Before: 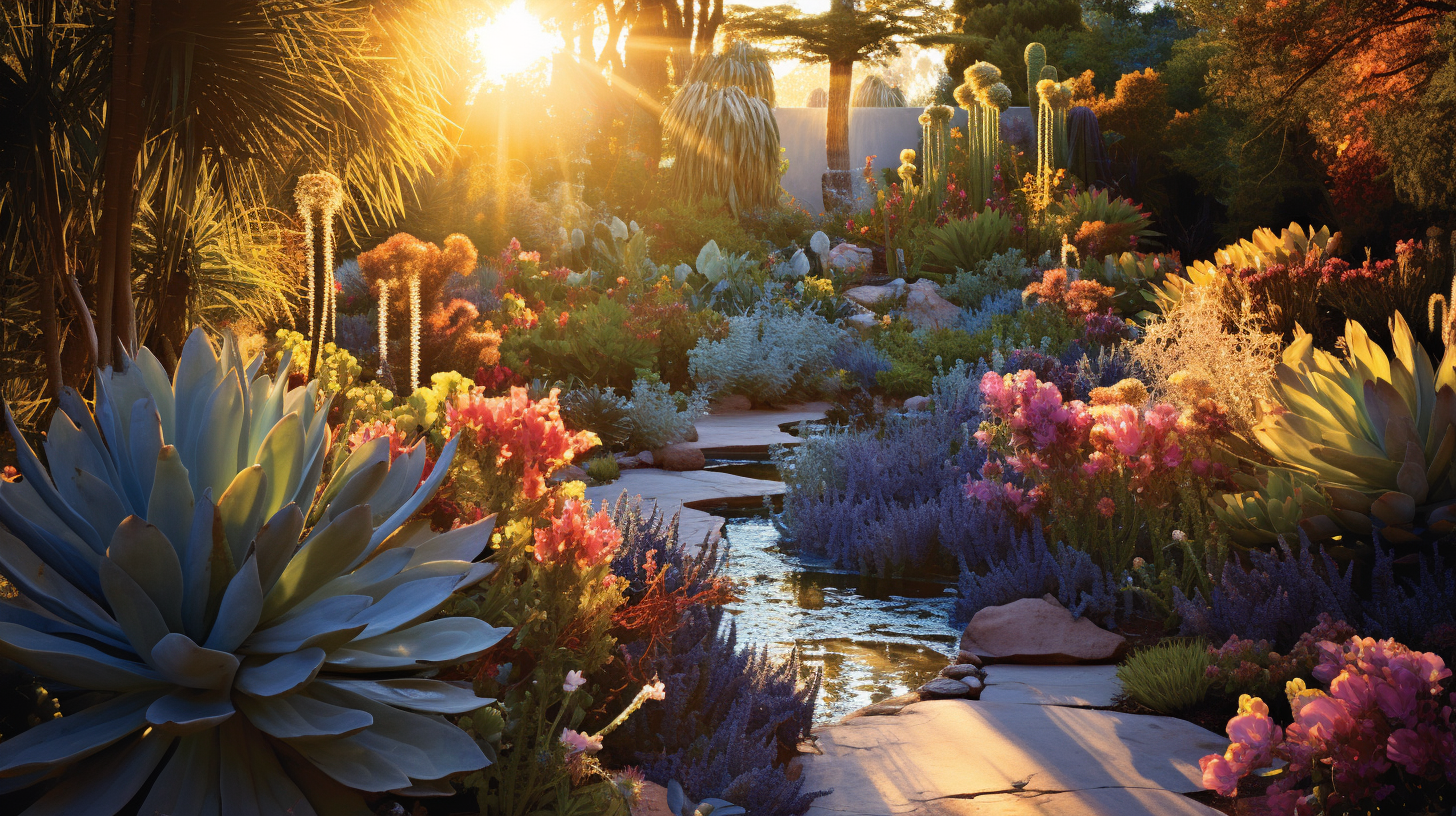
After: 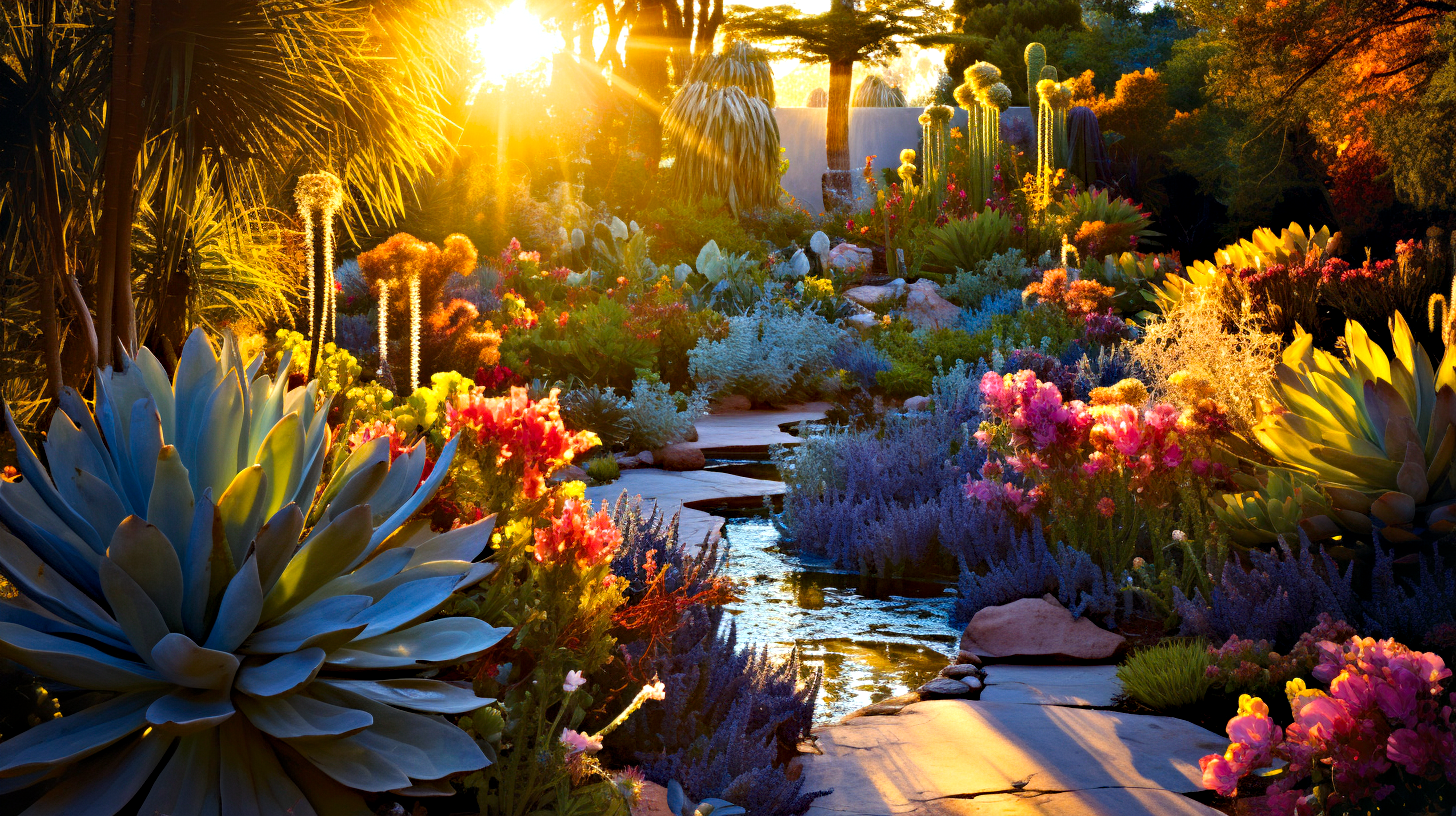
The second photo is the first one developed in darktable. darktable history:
color balance rgb: perceptual saturation grading › global saturation 19.438%, global vibrance 10.889%
haze removal: adaptive false
color calibration: illuminant same as pipeline (D50), adaptation XYZ, x 0.346, y 0.357, temperature 5006.13 K
contrast equalizer: octaves 7, y [[0.528, 0.548, 0.563, 0.562, 0.546, 0.526], [0.55 ×6], [0 ×6], [0 ×6], [0 ×6]]
color correction: highlights b* 0.02
exposure: exposure 0.081 EV, compensate highlight preservation false
